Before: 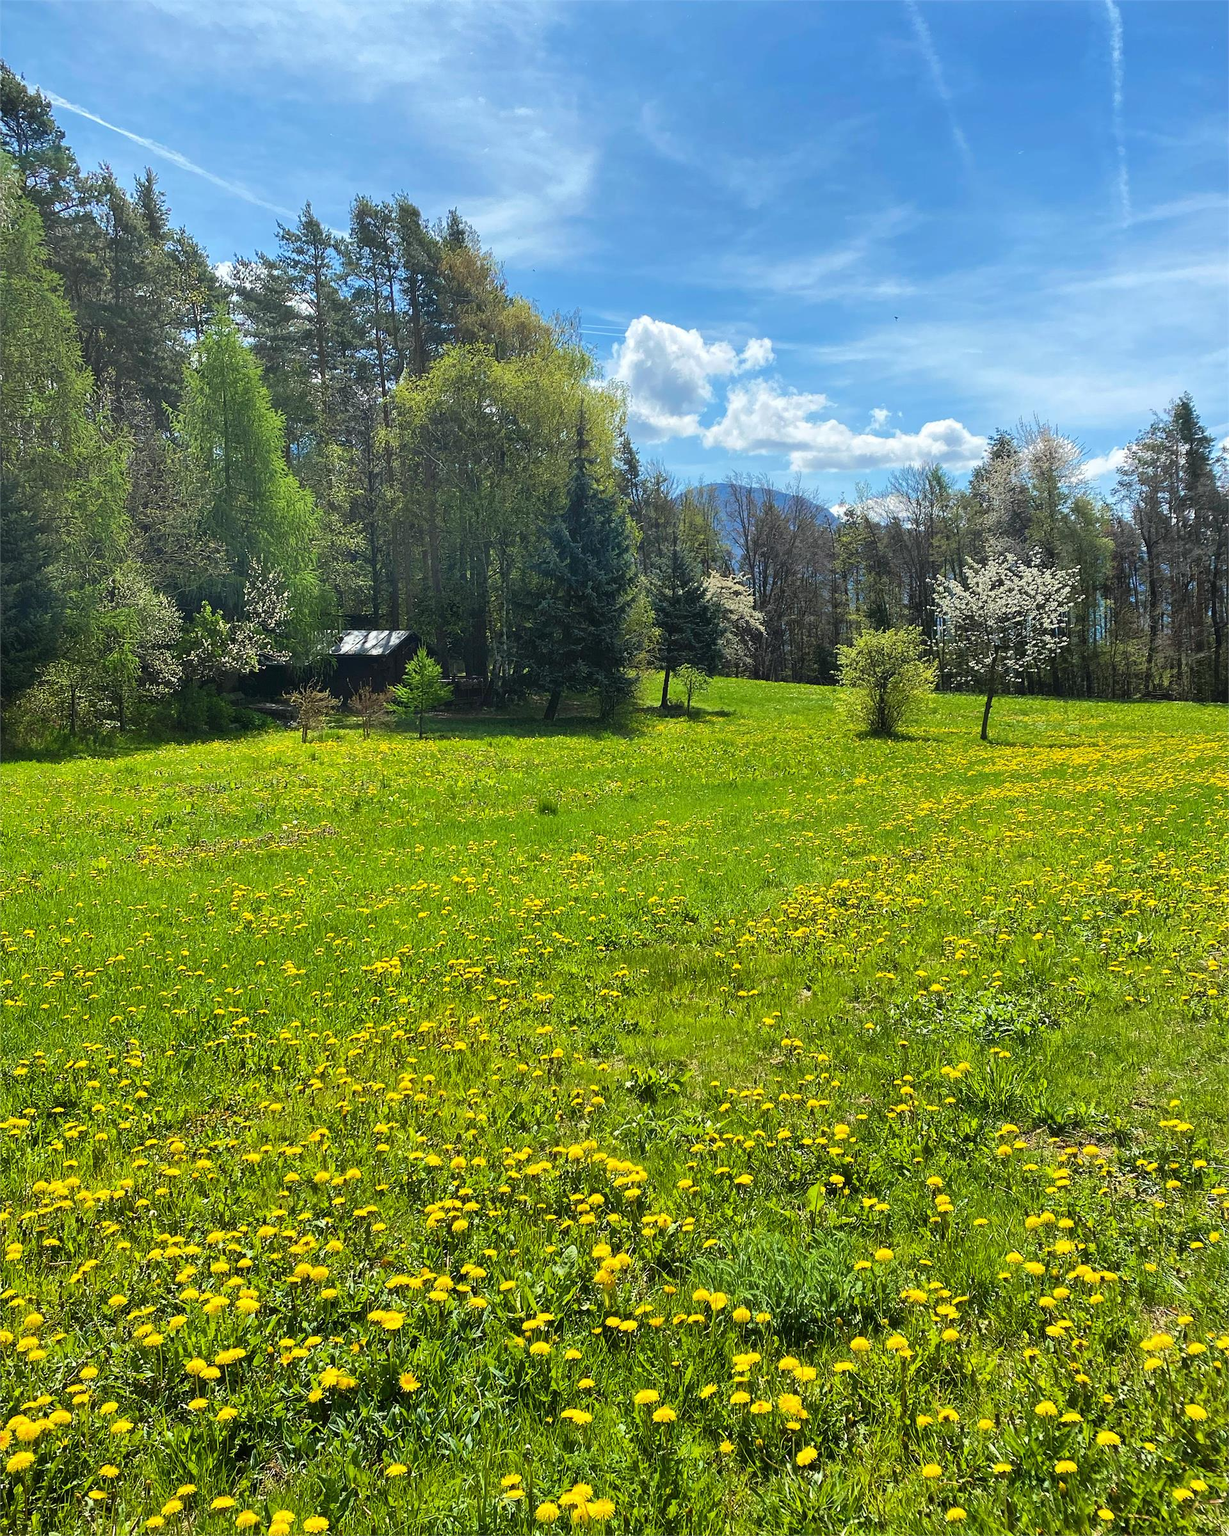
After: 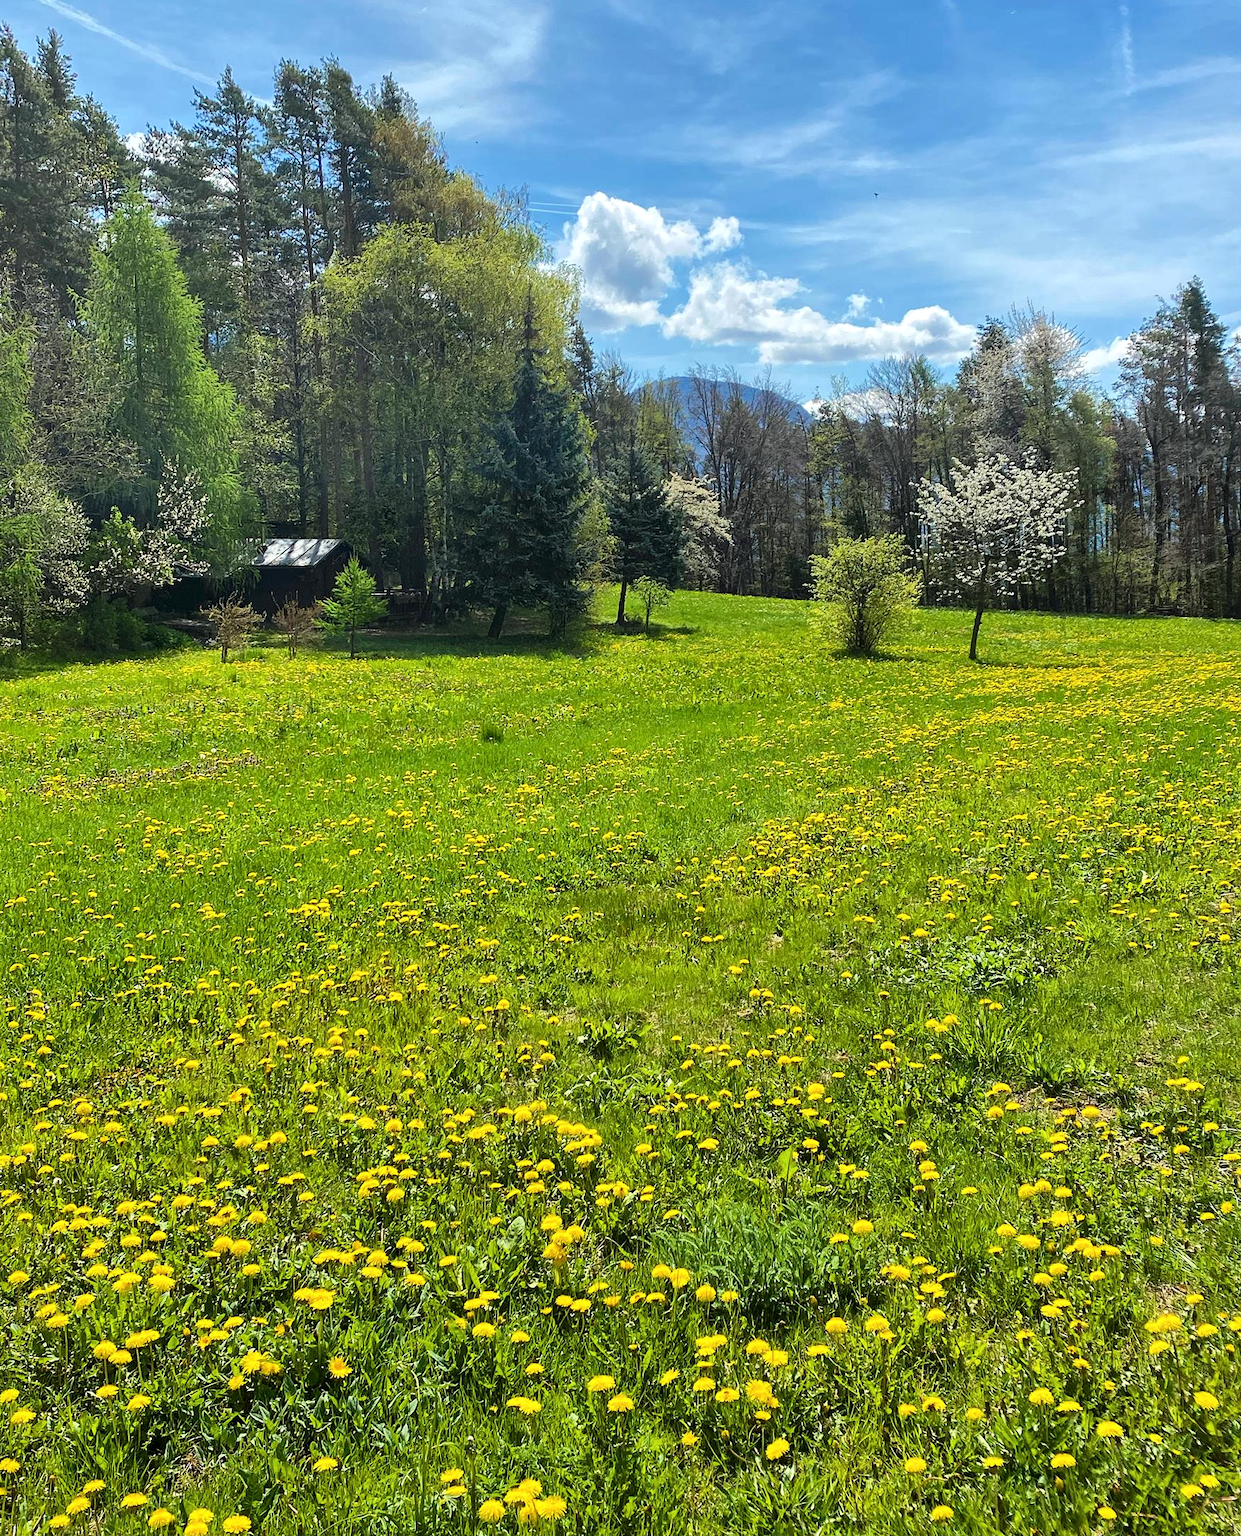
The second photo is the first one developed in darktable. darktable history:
crop and rotate: left 8.262%, top 9.226%
local contrast: mode bilateral grid, contrast 20, coarseness 50, detail 120%, midtone range 0.2
